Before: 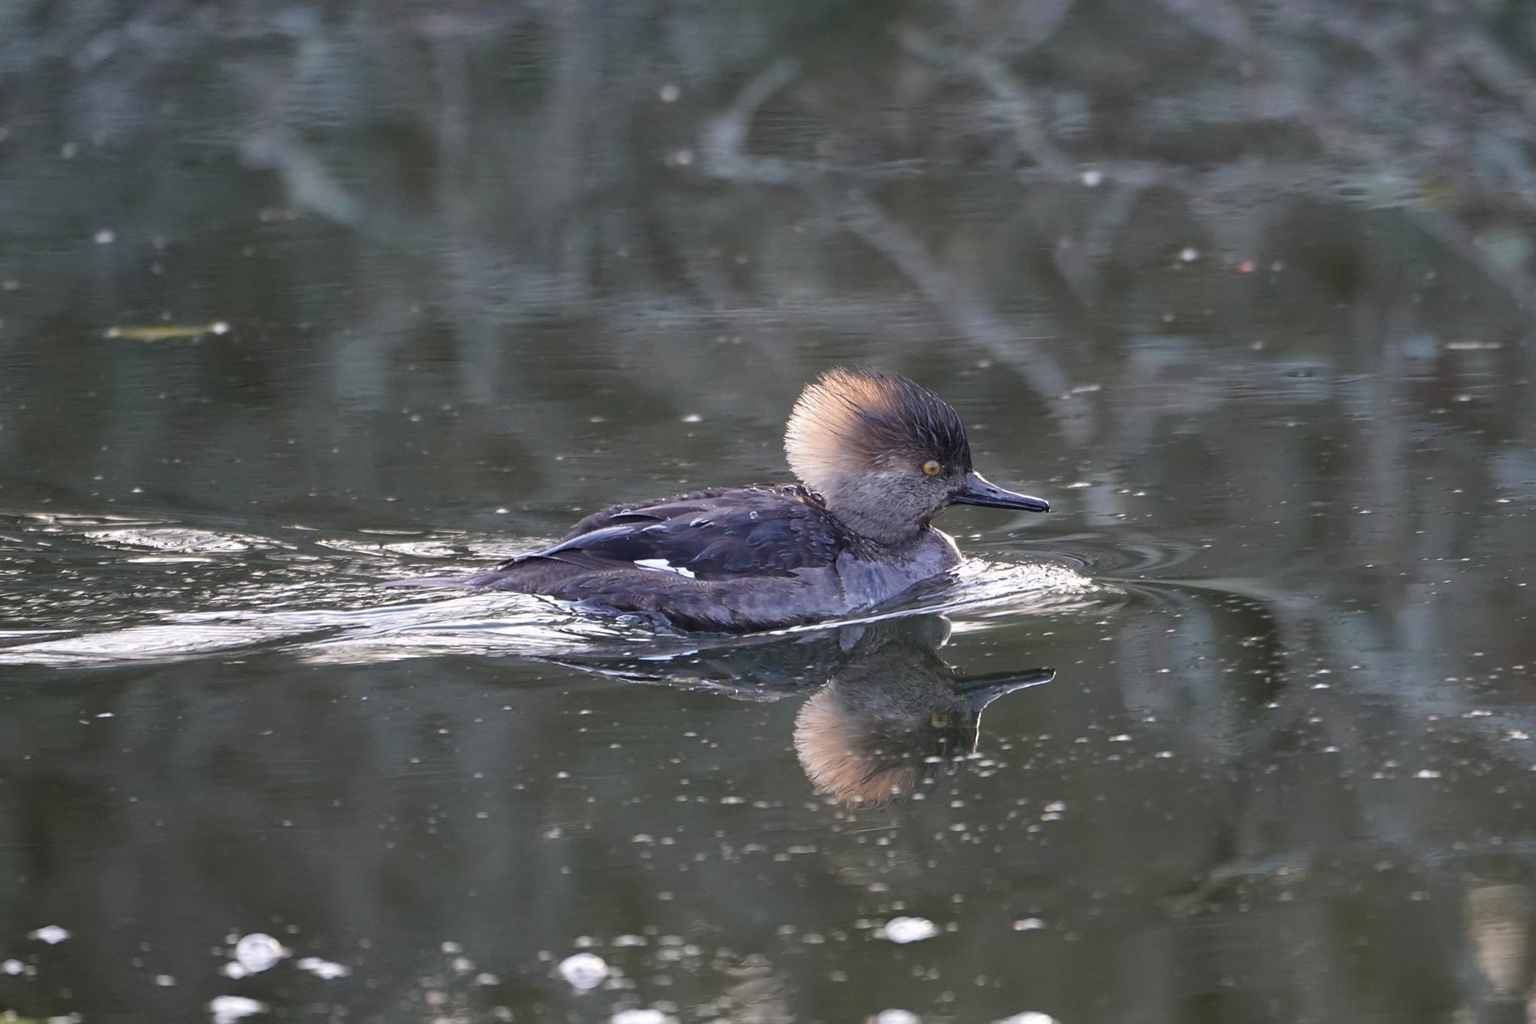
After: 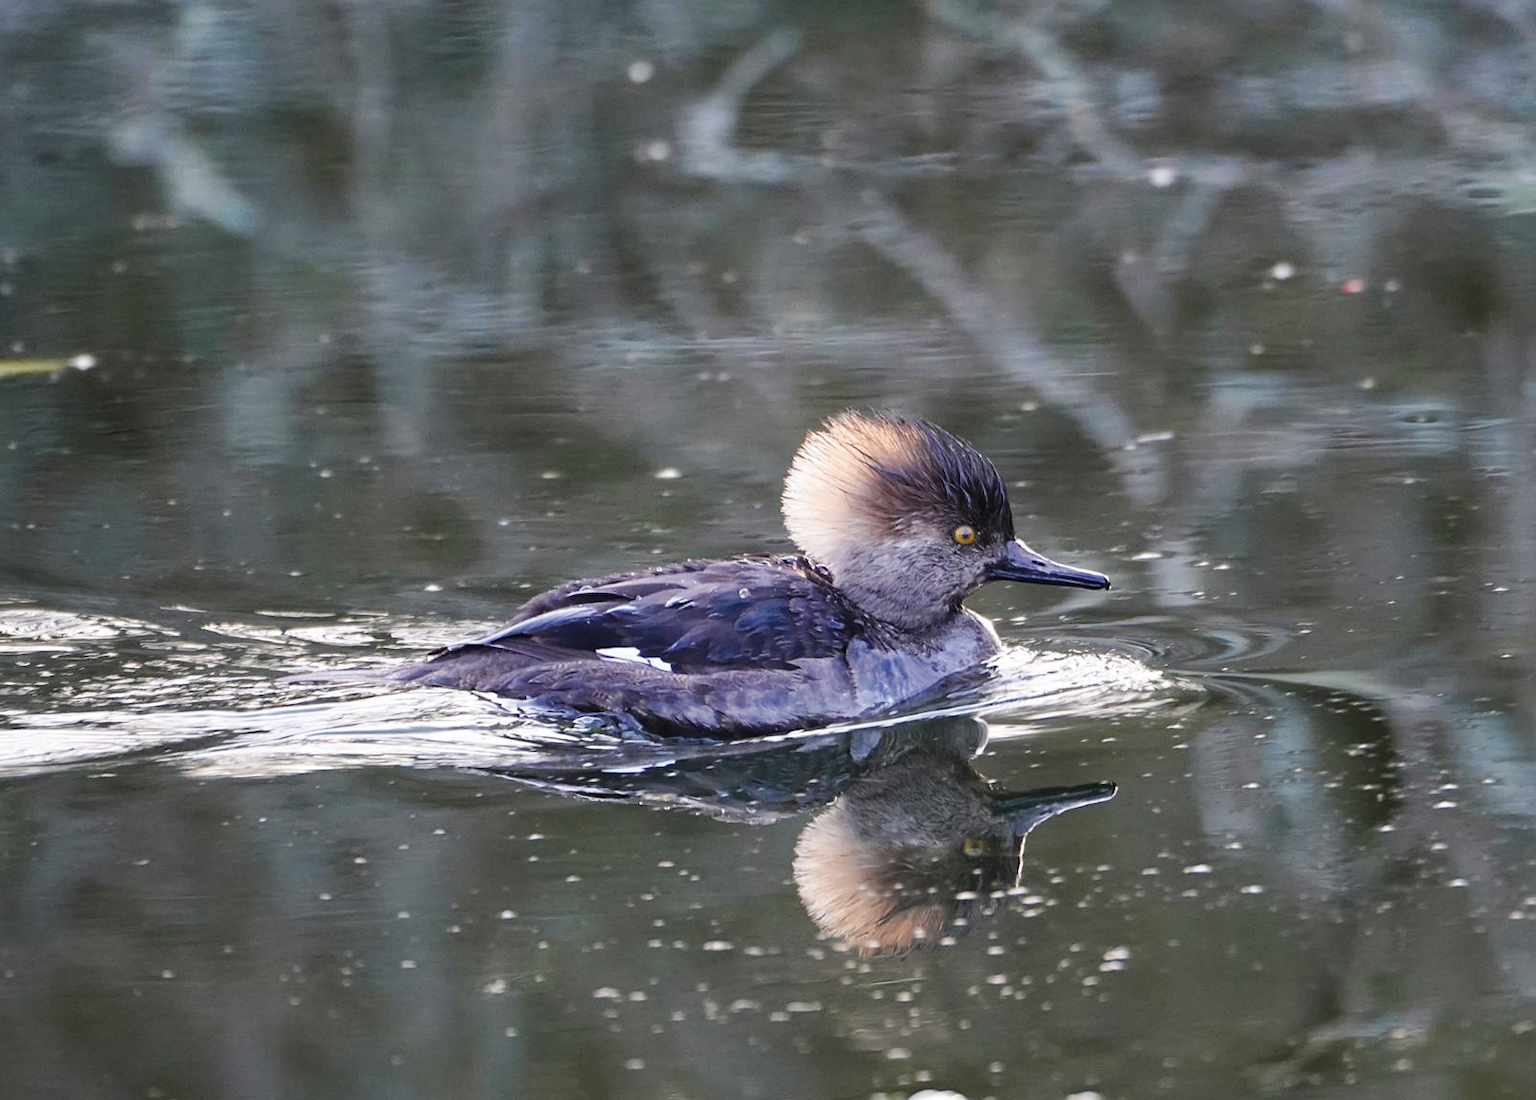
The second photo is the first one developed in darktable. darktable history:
crop: left 9.929%, top 3.475%, right 9.188%, bottom 9.529%
base curve: curves: ch0 [(0, 0) (0.032, 0.025) (0.121, 0.166) (0.206, 0.329) (0.605, 0.79) (1, 1)], preserve colors none
